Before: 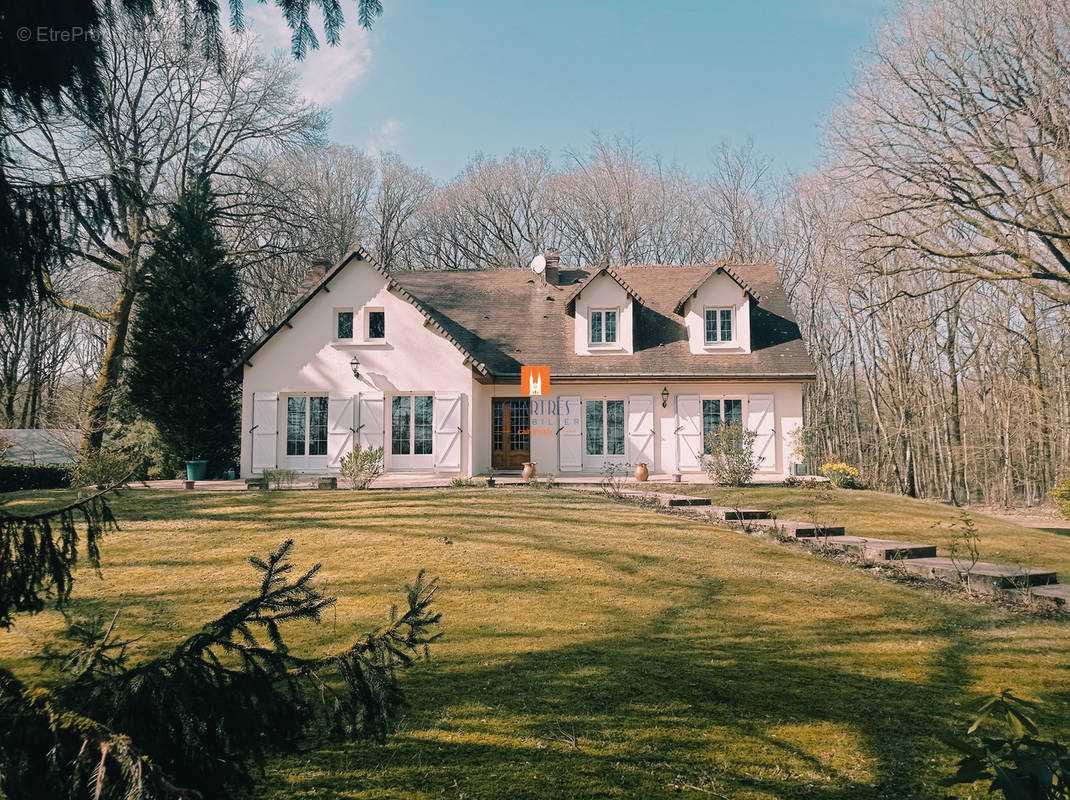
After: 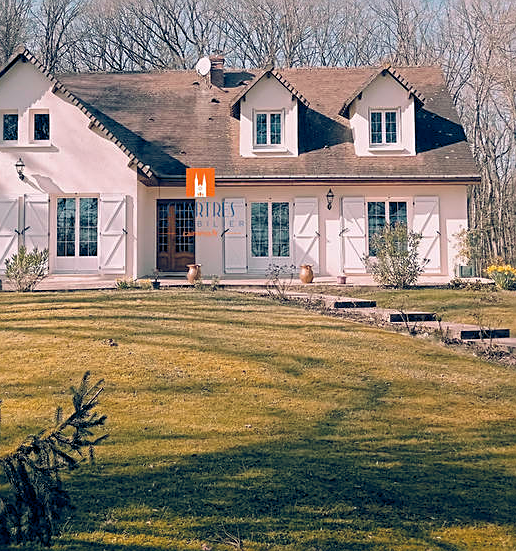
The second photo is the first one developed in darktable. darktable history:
sharpen: amount 0.477
color balance rgb: global offset › luminance -0.274%, global offset › chroma 0.304%, global offset › hue 261.39°, perceptual saturation grading › global saturation 16.072%, global vibrance 15.168%
crop: left 31.352%, top 24.775%, right 20.346%, bottom 6.299%
